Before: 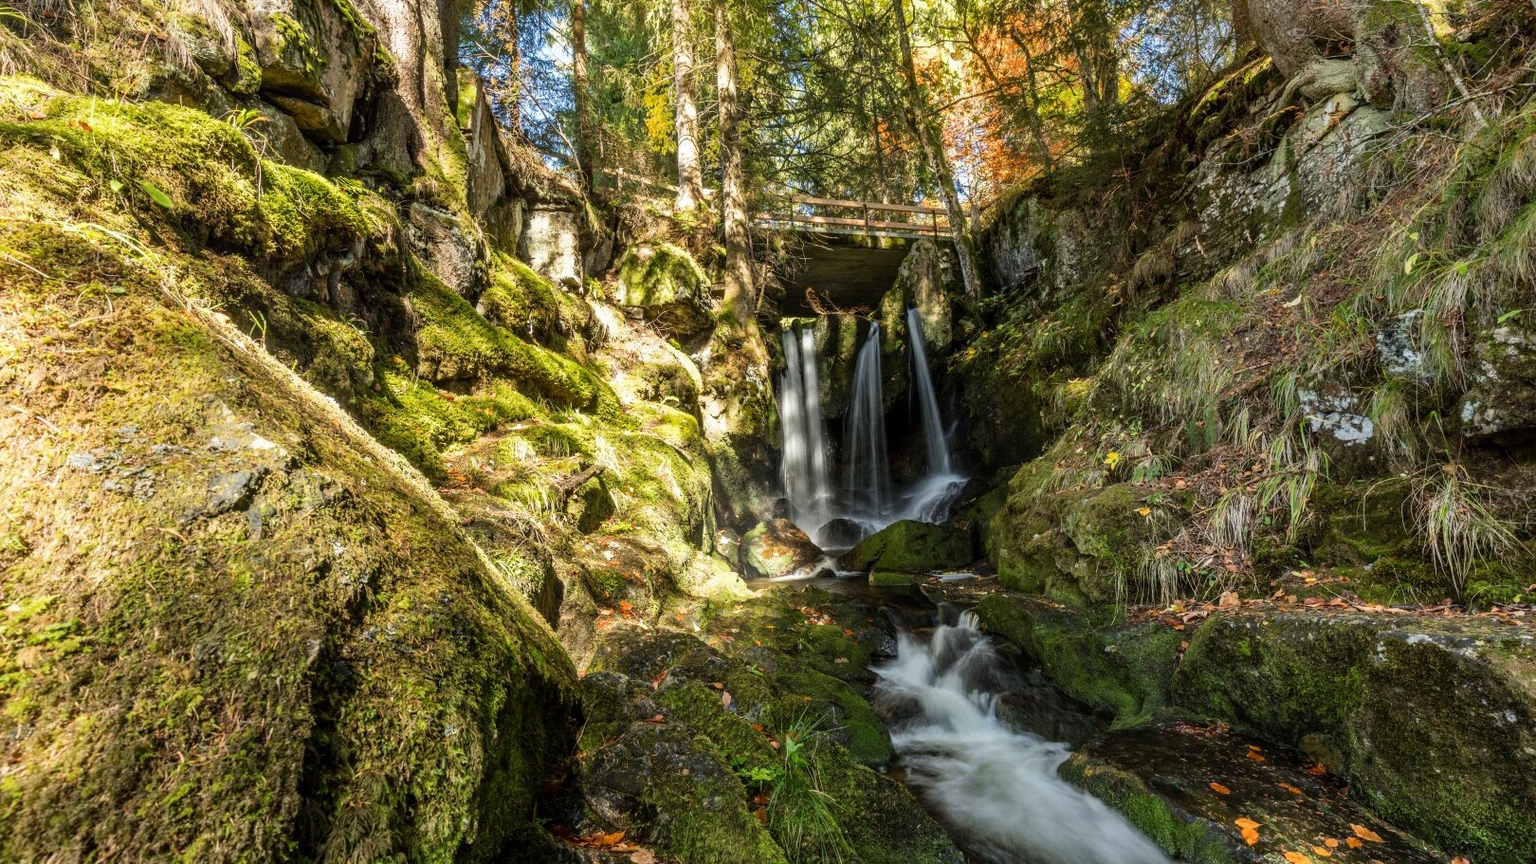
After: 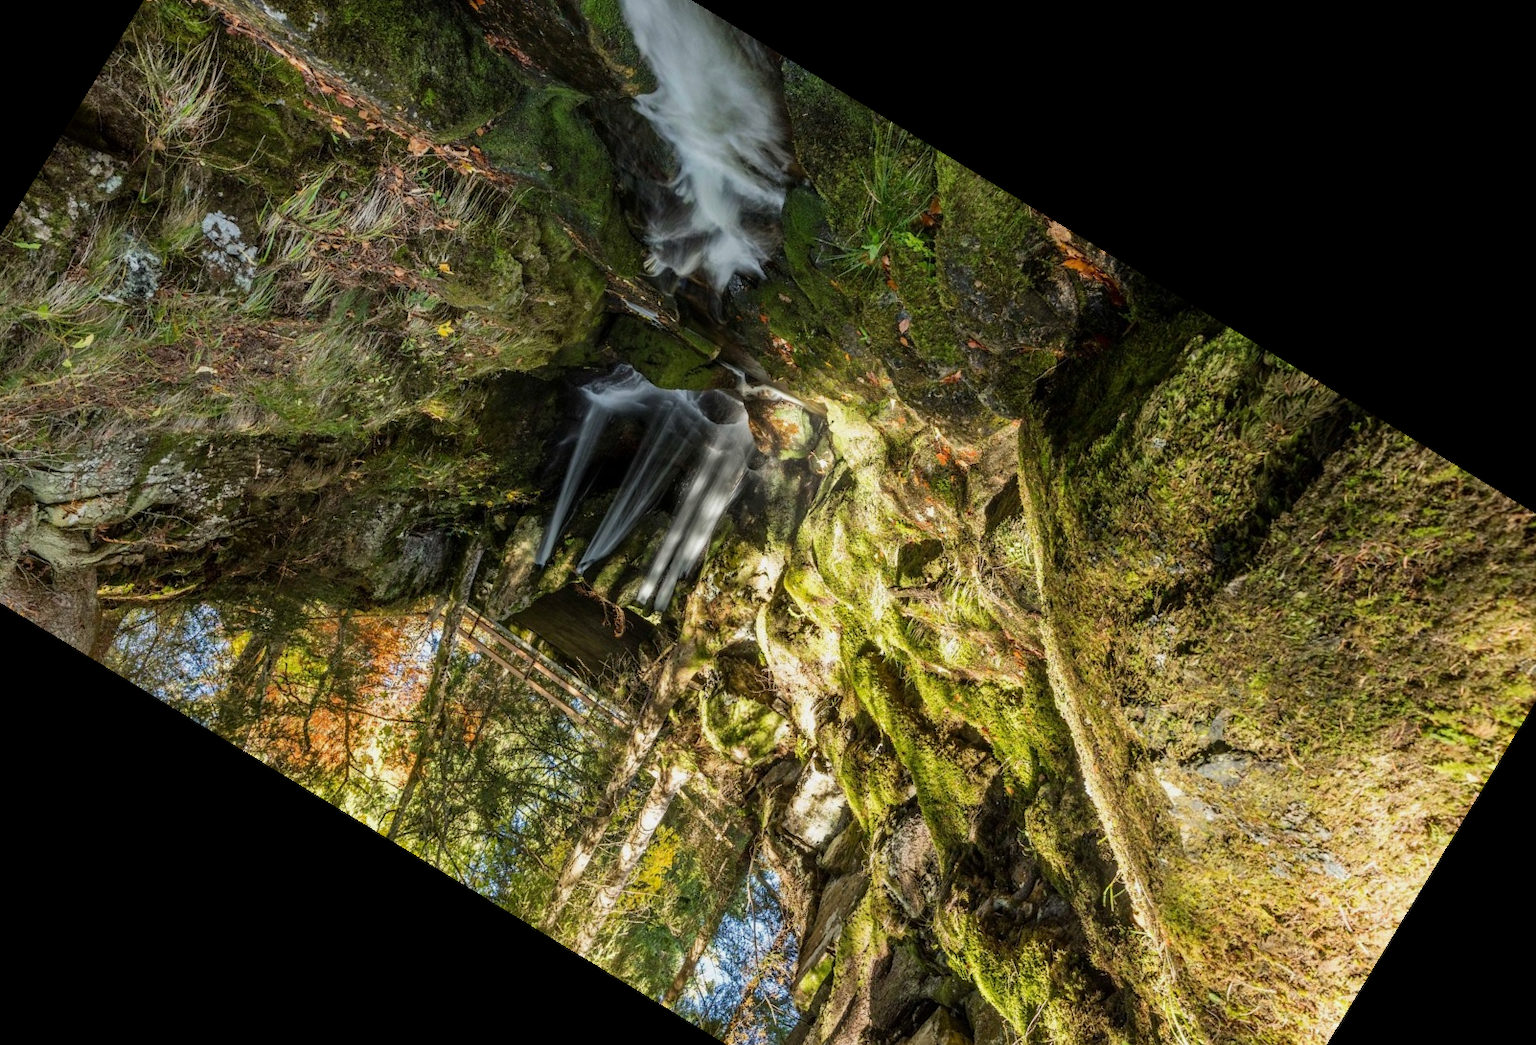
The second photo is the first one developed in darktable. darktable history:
crop and rotate: angle 148.68°, left 9.111%, top 15.603%, right 4.588%, bottom 17.041%
exposure: exposure -0.177 EV, compensate highlight preservation false
white balance: emerald 1
